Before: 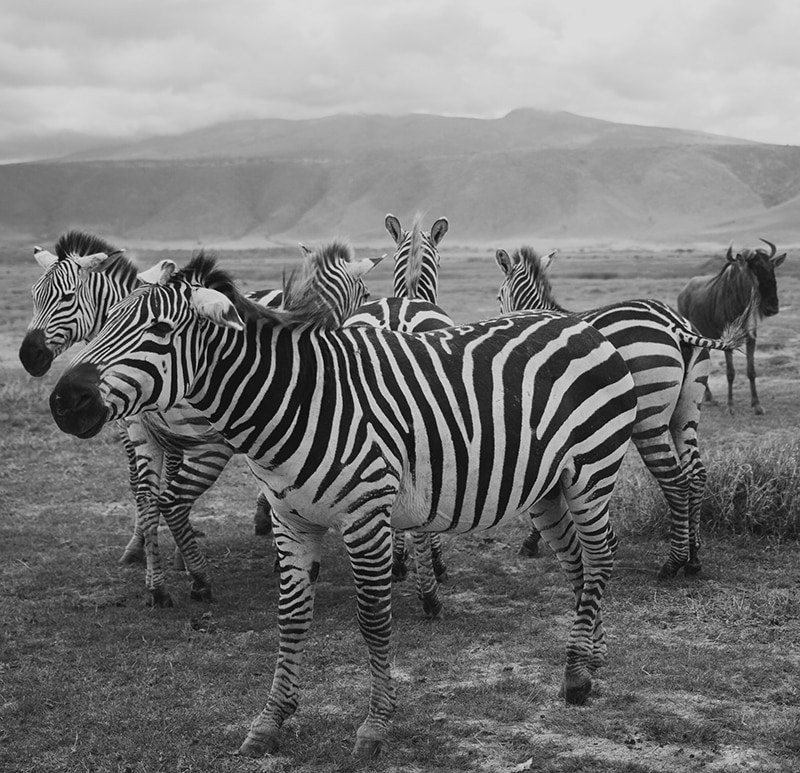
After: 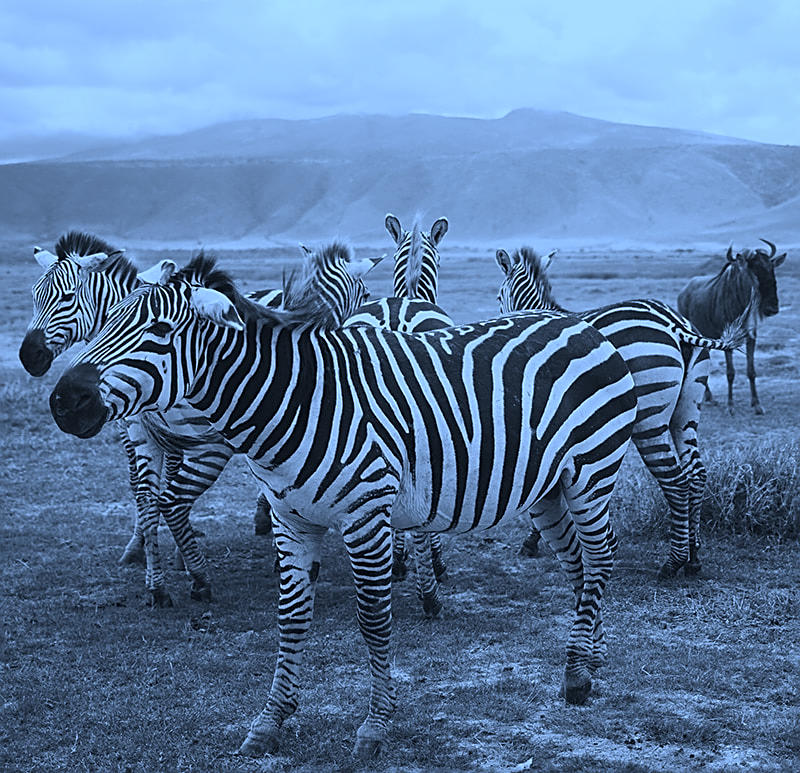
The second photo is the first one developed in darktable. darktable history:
white balance: red 0.871, blue 1.249
color calibration: illuminant F (fluorescent), F source F9 (Cool White Deluxe 4150 K) – high CRI, x 0.374, y 0.373, temperature 4158.34 K
sharpen: on, module defaults
tone equalizer: on, module defaults
